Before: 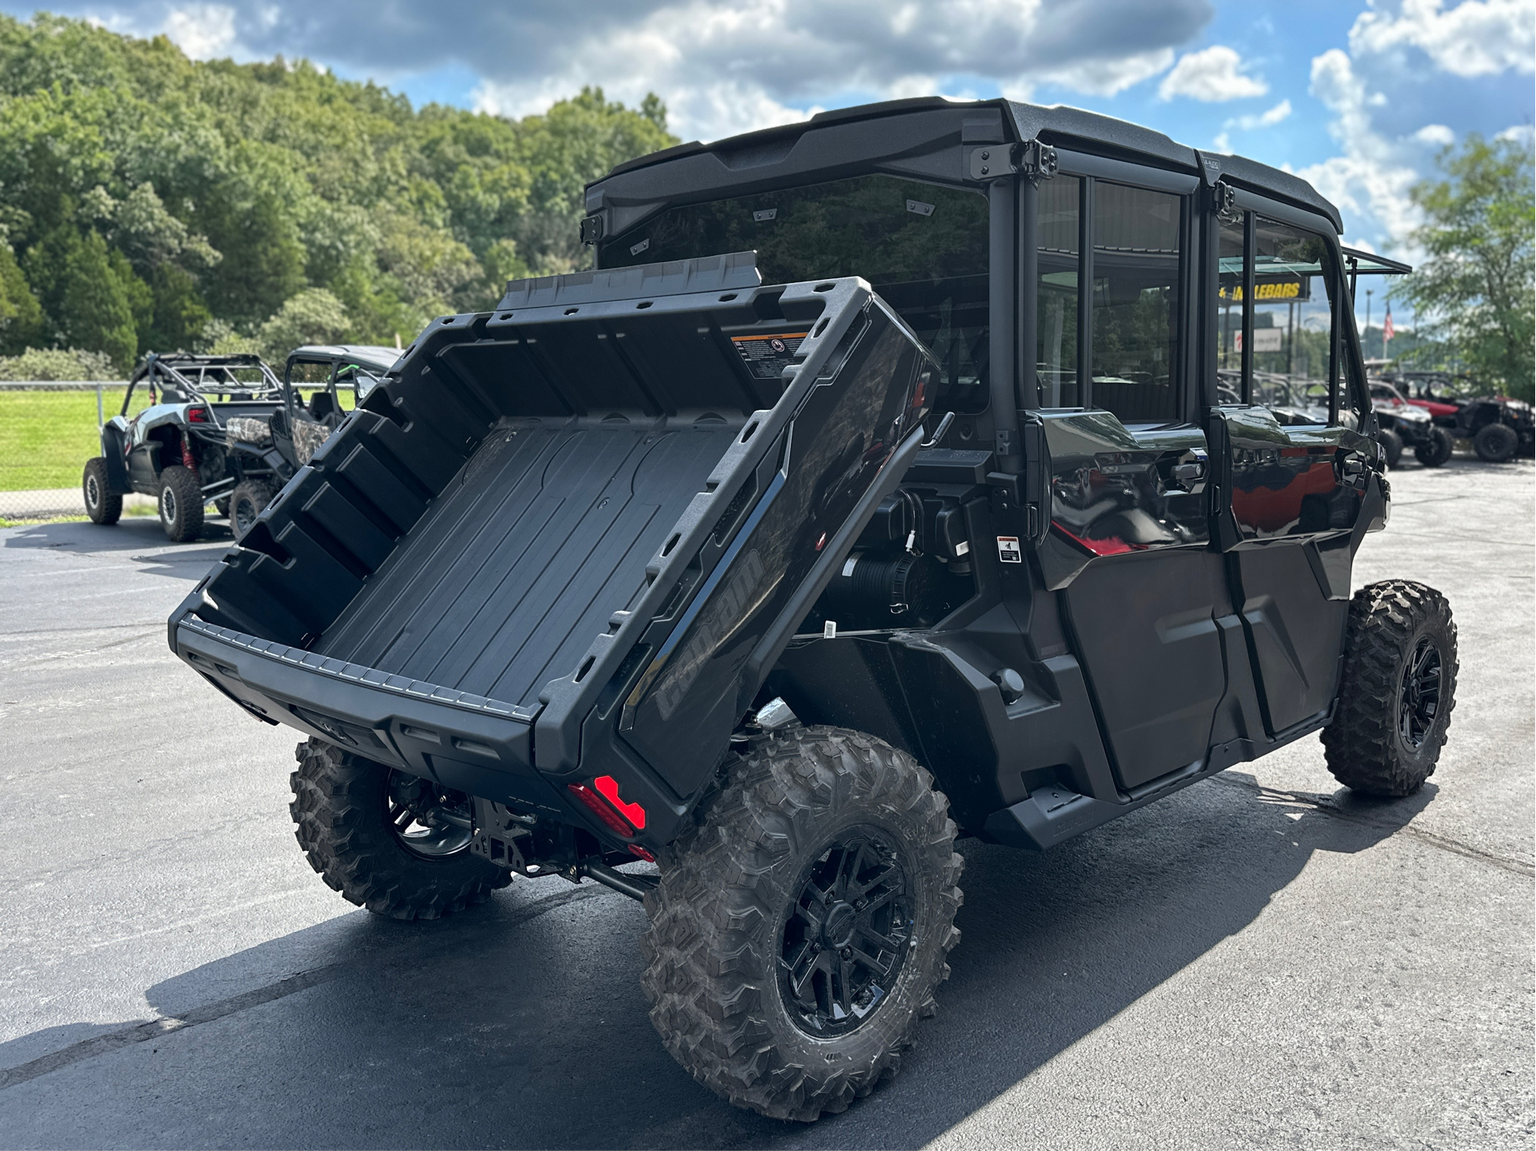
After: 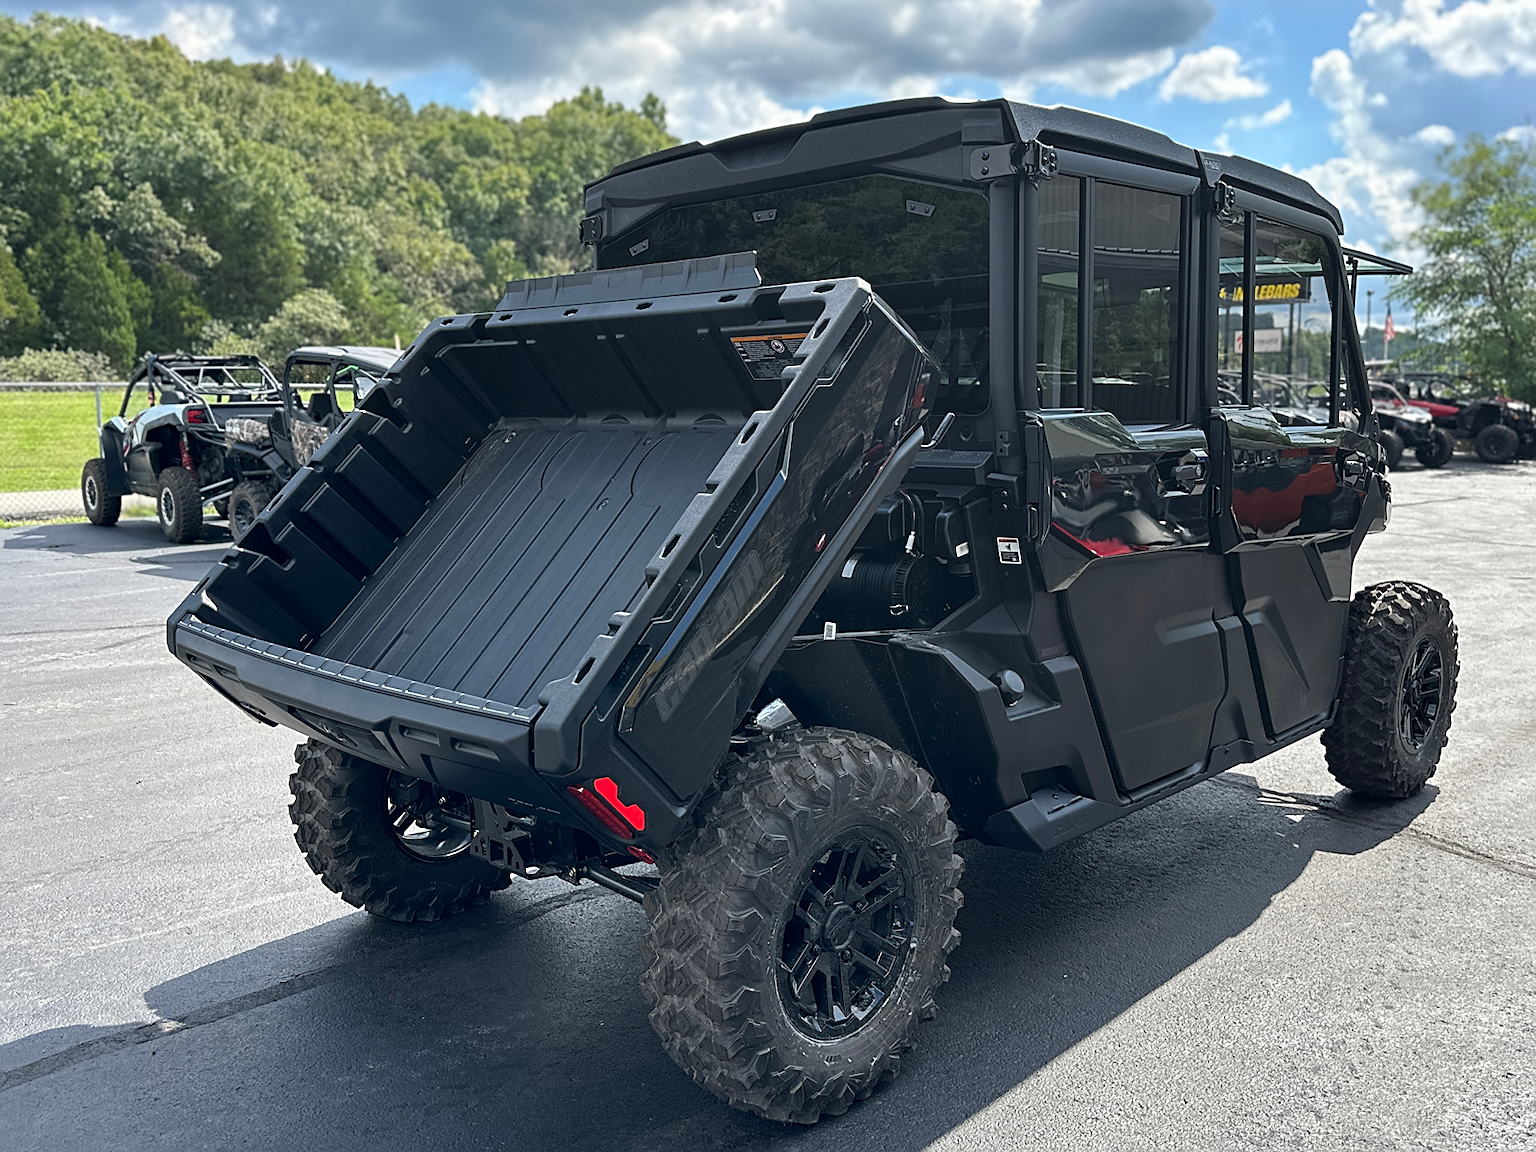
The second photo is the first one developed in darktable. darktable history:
crop and rotate: left 0.126%
sharpen: on, module defaults
